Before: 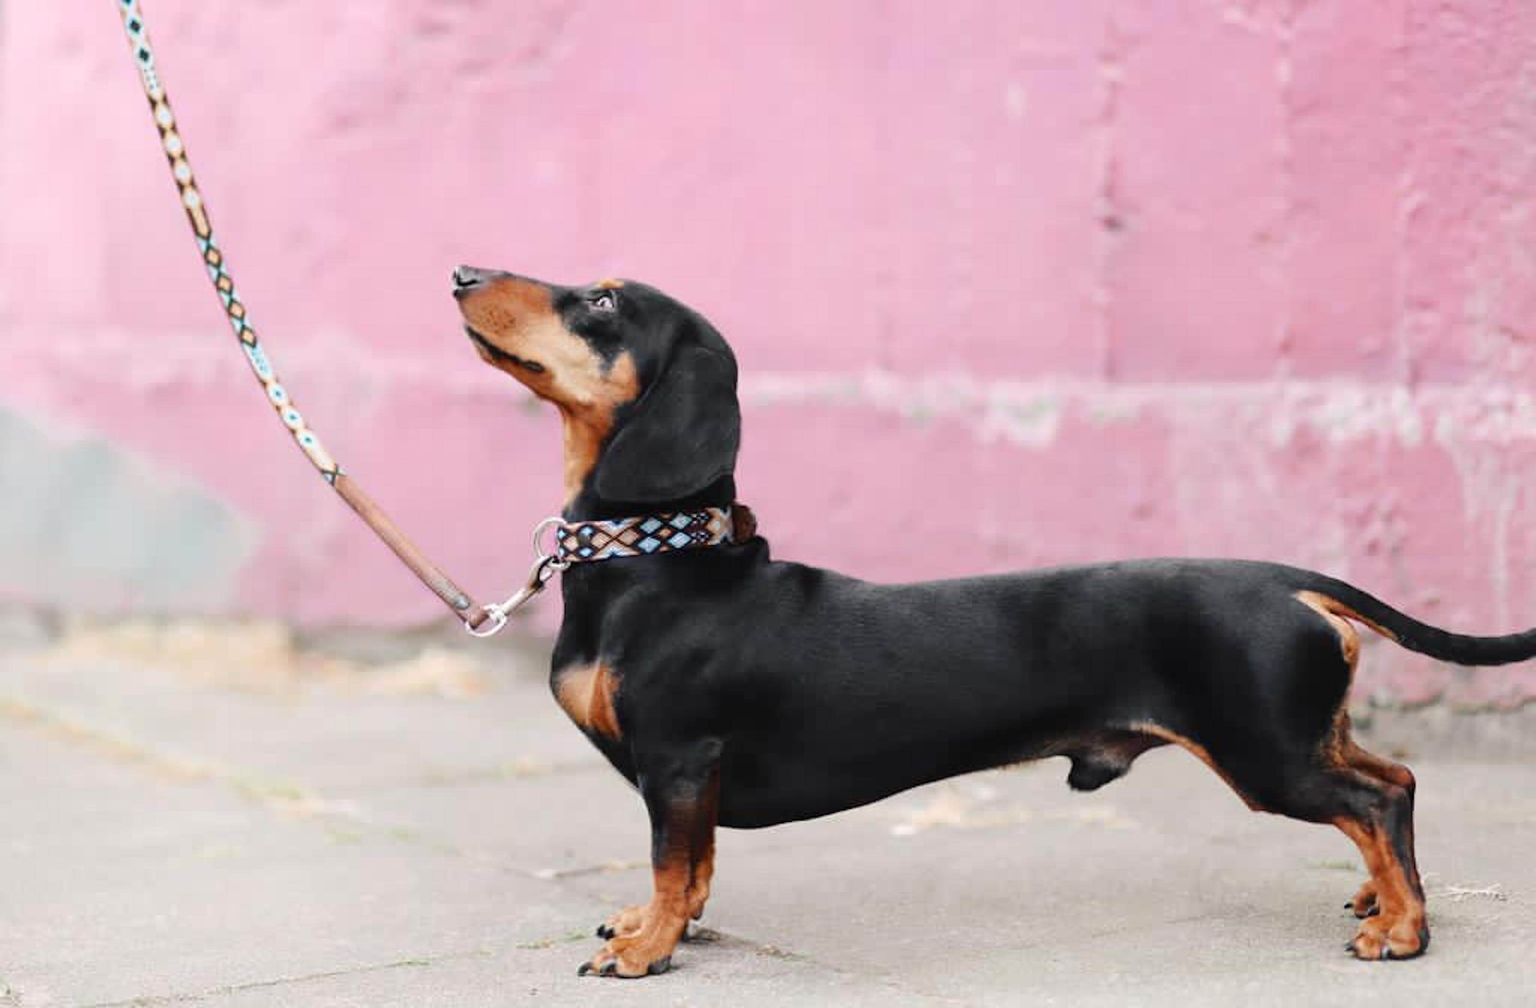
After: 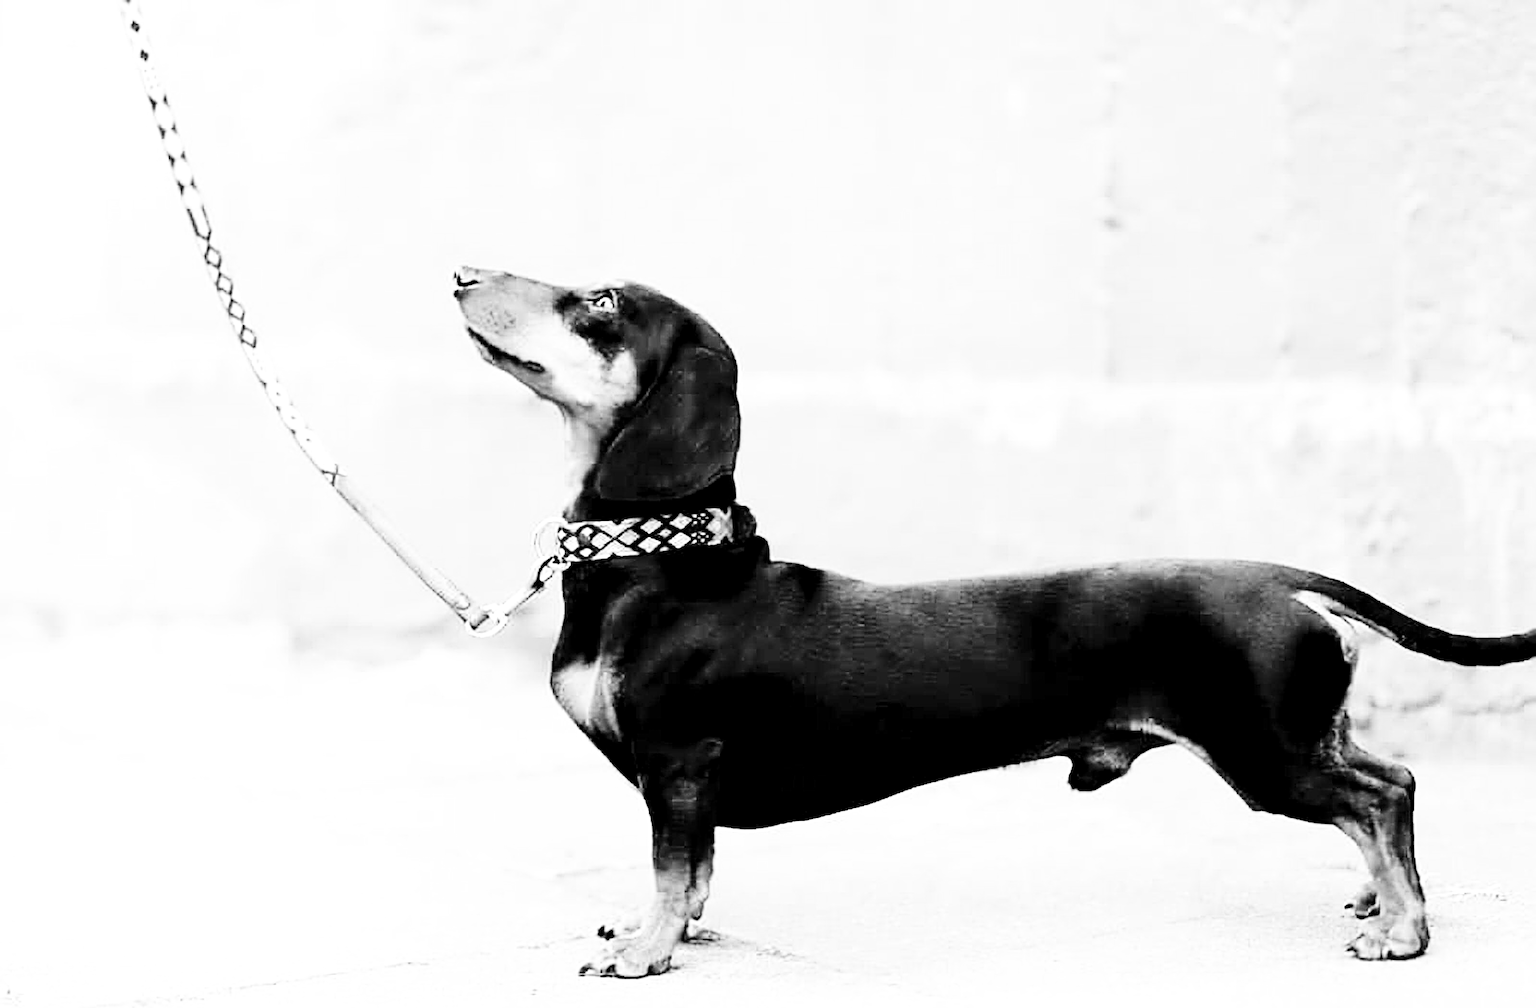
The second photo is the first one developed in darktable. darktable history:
sharpen: radius 3.69, amount 0.928
contrast equalizer: octaves 7, y [[0.6 ×6], [0.55 ×6], [0 ×6], [0 ×6], [0 ×6]], mix -0.3
base curve: curves: ch0 [(0, 0) (0.008, 0.007) (0.022, 0.029) (0.048, 0.089) (0.092, 0.197) (0.191, 0.399) (0.275, 0.534) (0.357, 0.65) (0.477, 0.78) (0.542, 0.833) (0.799, 0.973) (1, 1)], preserve colors none
white balance: emerald 1
contrast brightness saturation: contrast 0.14, brightness 0.21
exposure: black level correction 0.005, exposure 0.014 EV, compensate highlight preservation false
color balance: lift [0.991, 1, 1, 1], gamma [0.996, 1, 1, 1], input saturation 98.52%, contrast 20.34%, output saturation 103.72%
monochrome: a 32, b 64, size 2.3, highlights 1
